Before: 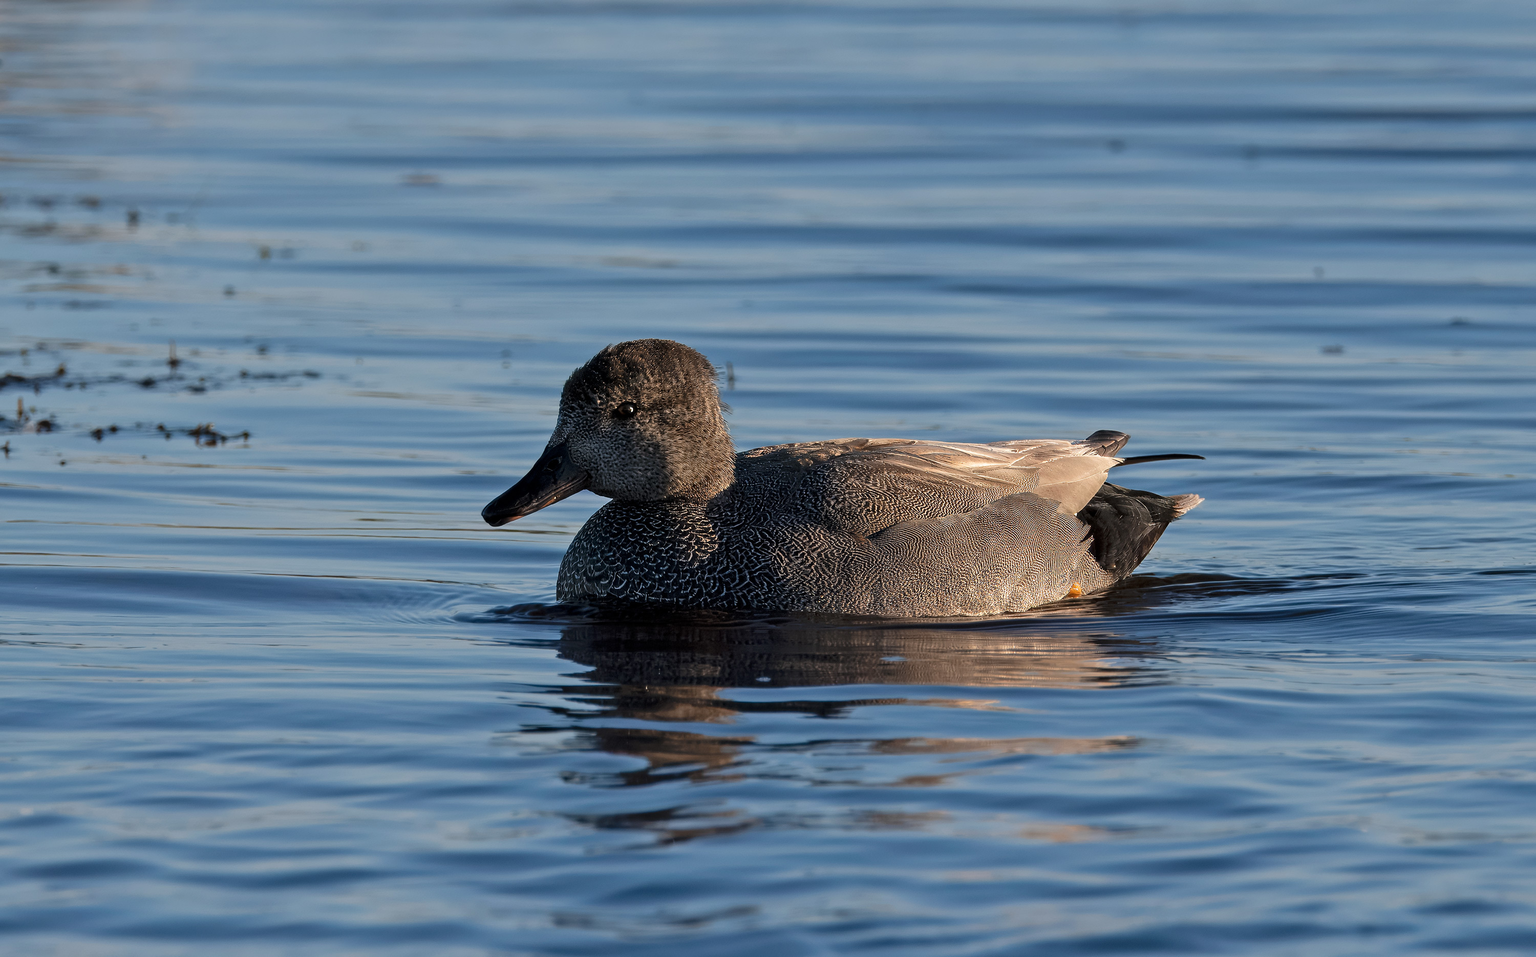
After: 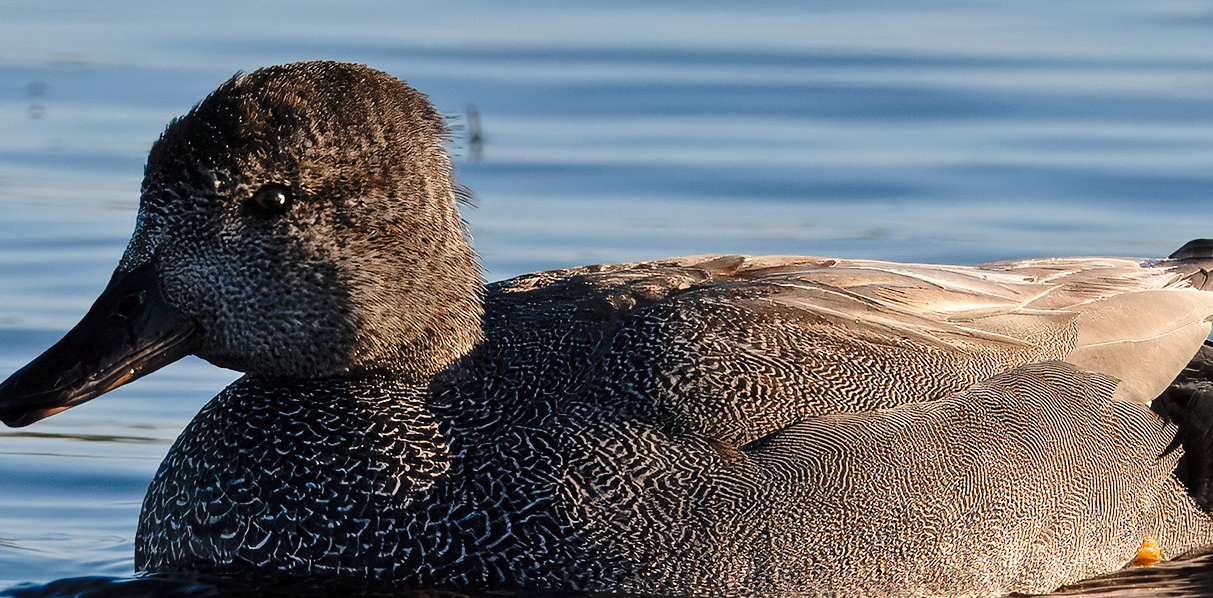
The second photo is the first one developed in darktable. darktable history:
crop: left 31.751%, top 32.172%, right 27.8%, bottom 35.83%
tone curve: curves: ch0 [(0, 0) (0.003, 0.015) (0.011, 0.019) (0.025, 0.027) (0.044, 0.041) (0.069, 0.055) (0.1, 0.079) (0.136, 0.099) (0.177, 0.149) (0.224, 0.216) (0.277, 0.292) (0.335, 0.383) (0.399, 0.474) (0.468, 0.556) (0.543, 0.632) (0.623, 0.711) (0.709, 0.789) (0.801, 0.871) (0.898, 0.944) (1, 1)], preserve colors none
